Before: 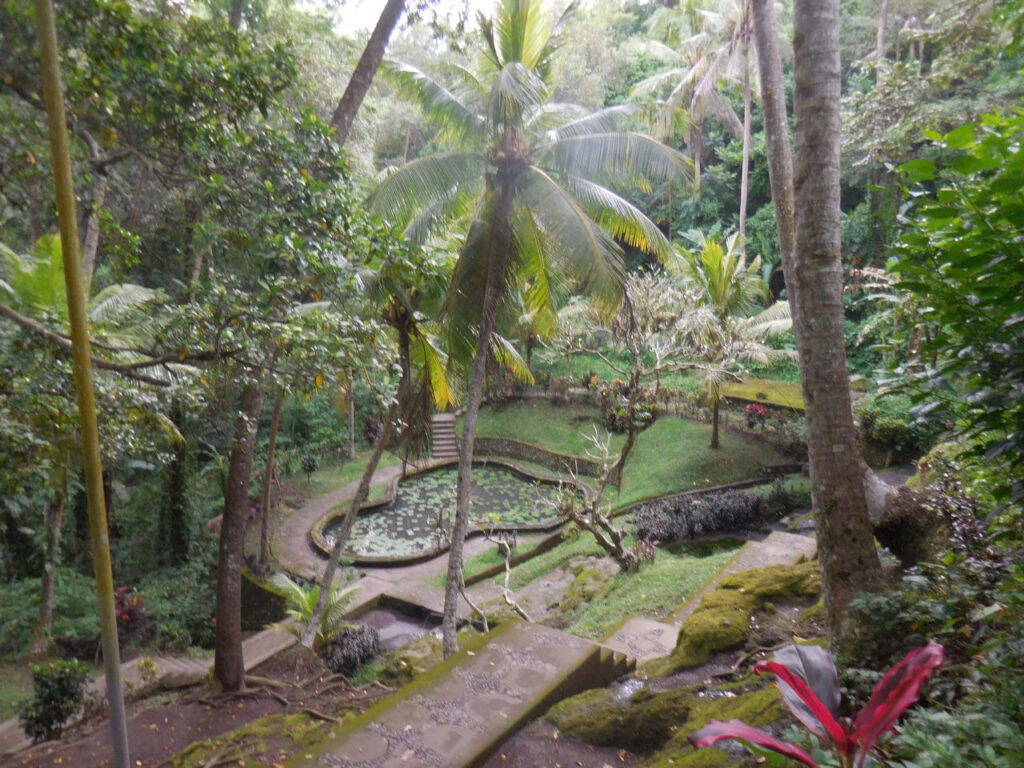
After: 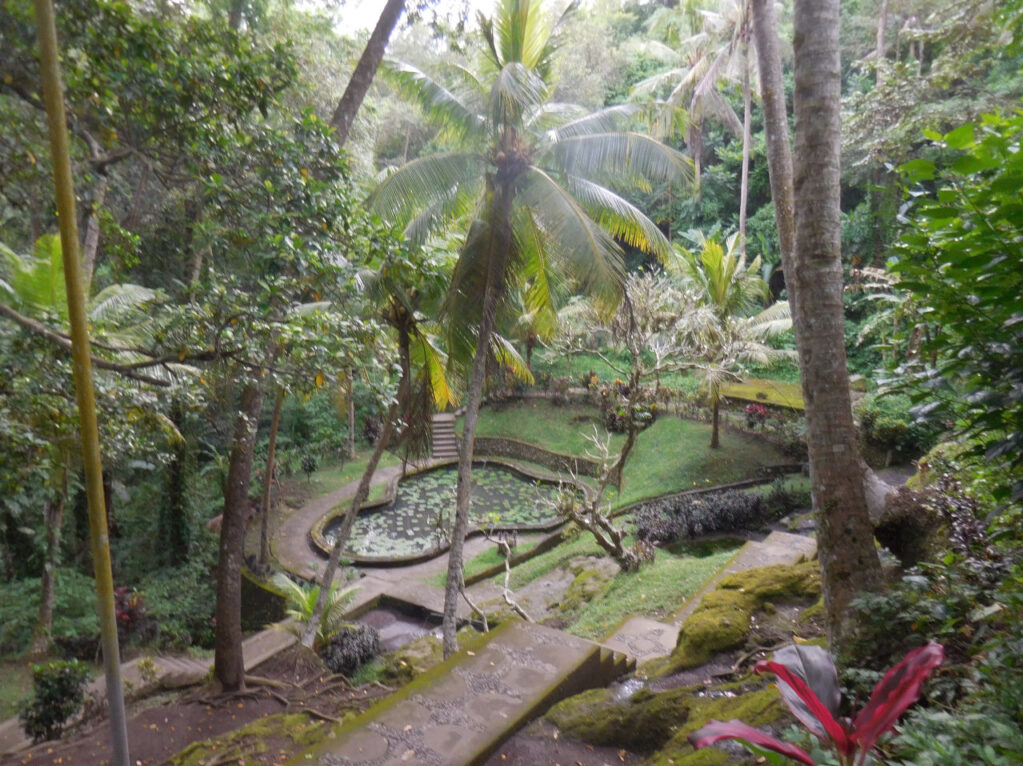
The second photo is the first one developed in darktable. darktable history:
crop: top 0.05%, bottom 0.098%
color zones: curves: ch0 [(0.068, 0.464) (0.25, 0.5) (0.48, 0.508) (0.75, 0.536) (0.886, 0.476) (0.967, 0.456)]; ch1 [(0.066, 0.456) (0.25, 0.5) (0.616, 0.508) (0.746, 0.56) (0.934, 0.444)]
